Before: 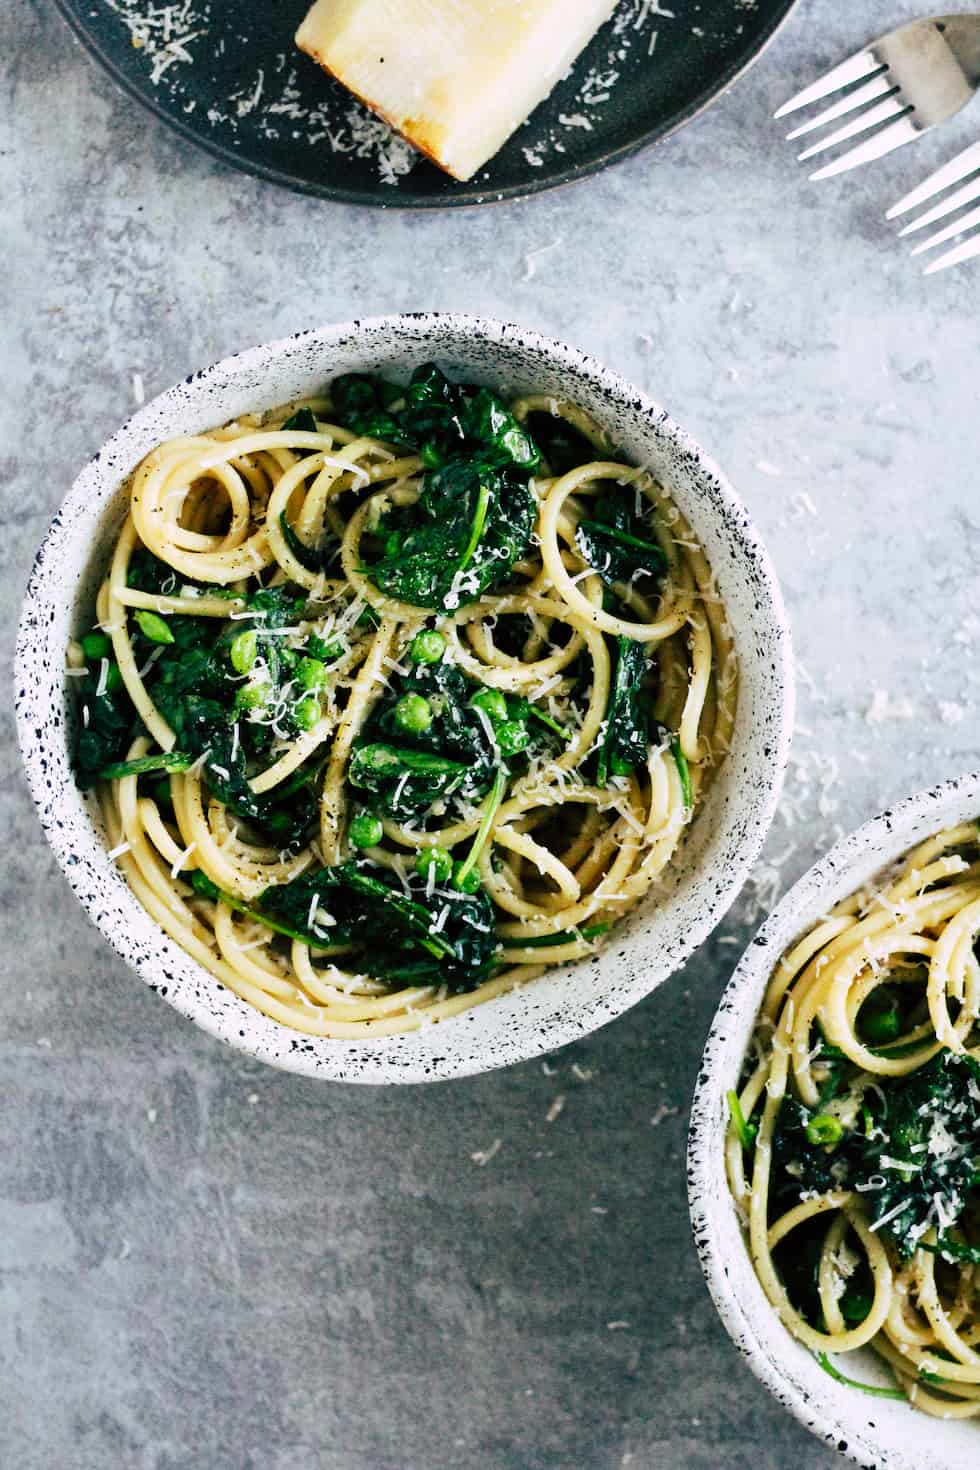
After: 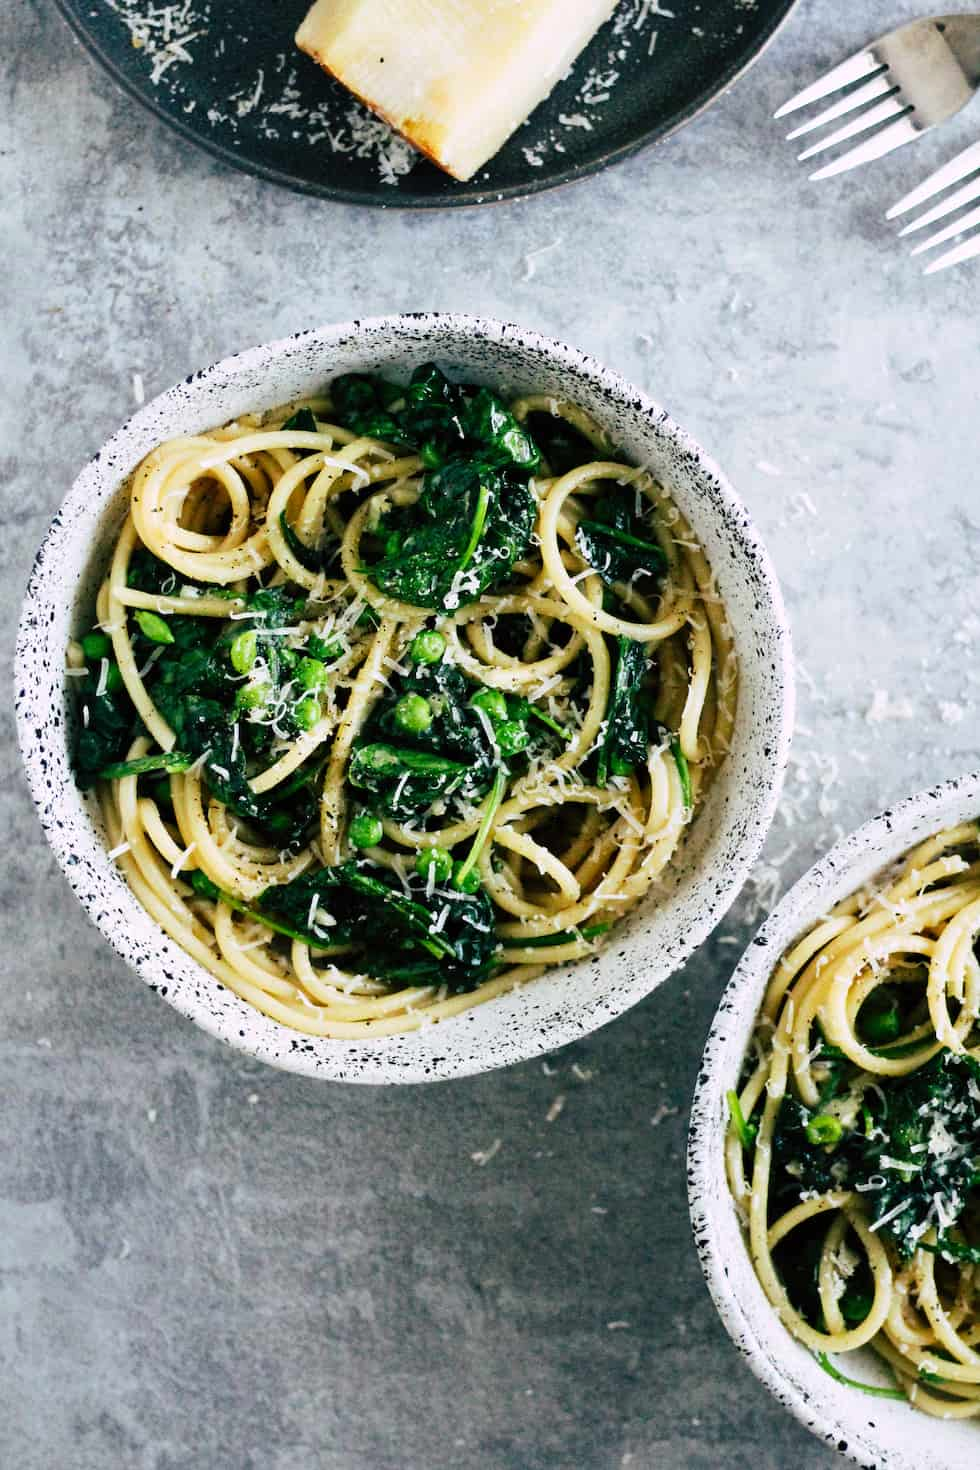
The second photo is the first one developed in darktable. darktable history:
base curve: curves: ch0 [(0, 0) (0.472, 0.455) (1, 1)], preserve colors none
